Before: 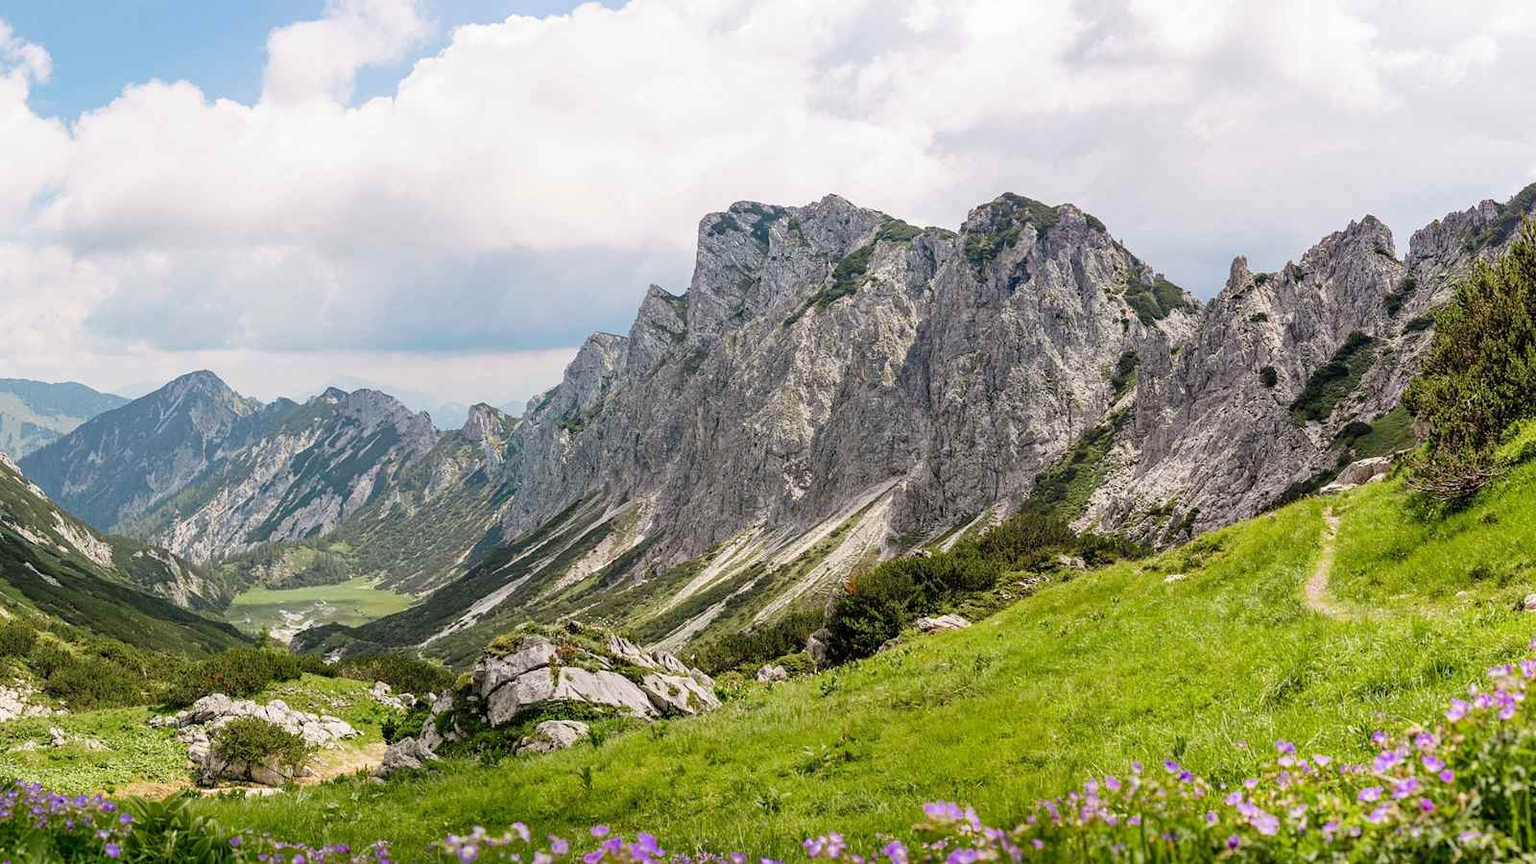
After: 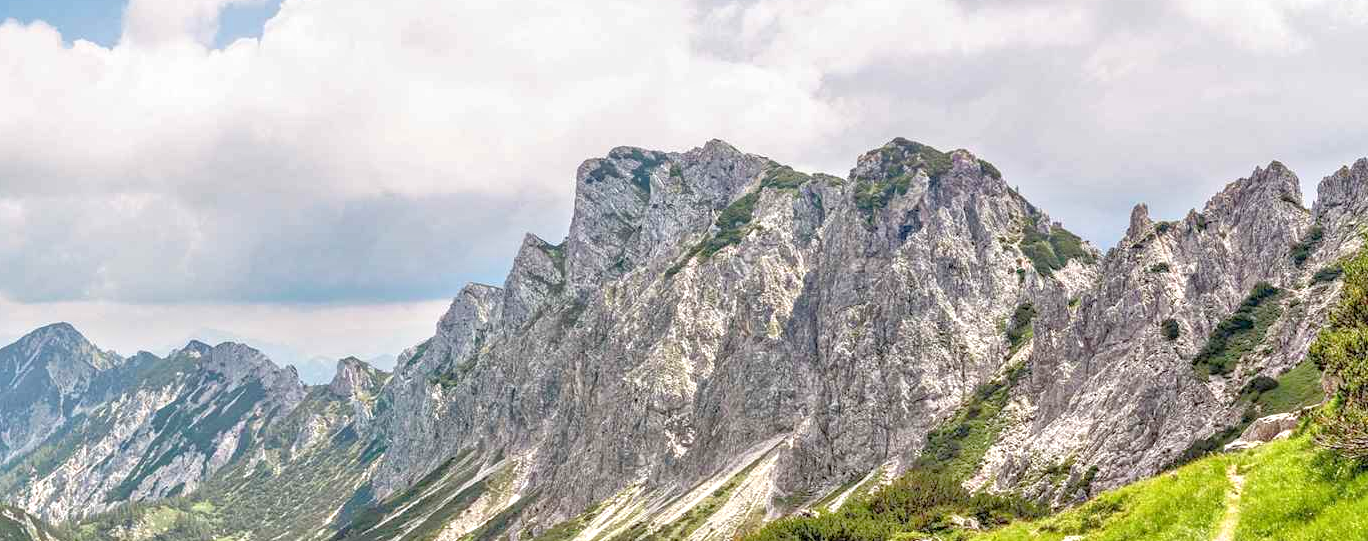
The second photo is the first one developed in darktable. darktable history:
crop and rotate: left 9.456%, top 7.109%, right 5.015%, bottom 32.743%
tone equalizer: -8 EV 2 EV, -7 EV 1.96 EV, -6 EV 1.99 EV, -5 EV 1.96 EV, -4 EV 1.97 EV, -3 EV 1.49 EV, -2 EV 0.989 EV, -1 EV 0.513 EV
levels: mode automatic, levels [0.055, 0.477, 0.9]
local contrast: on, module defaults
